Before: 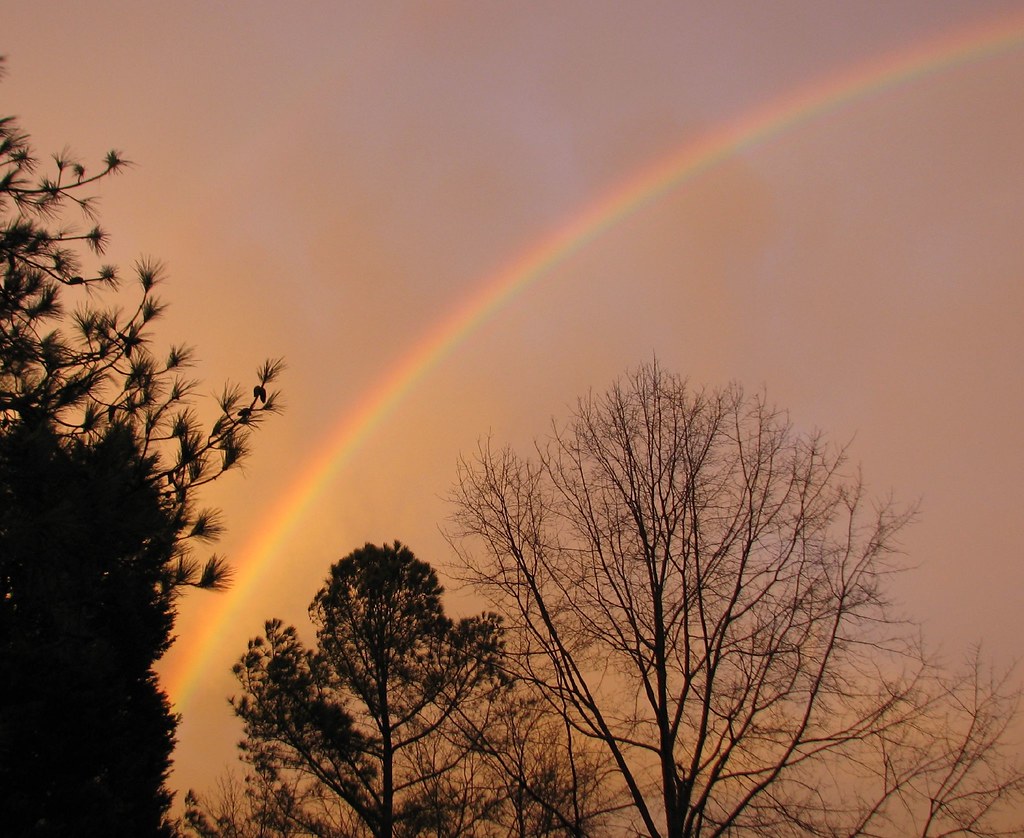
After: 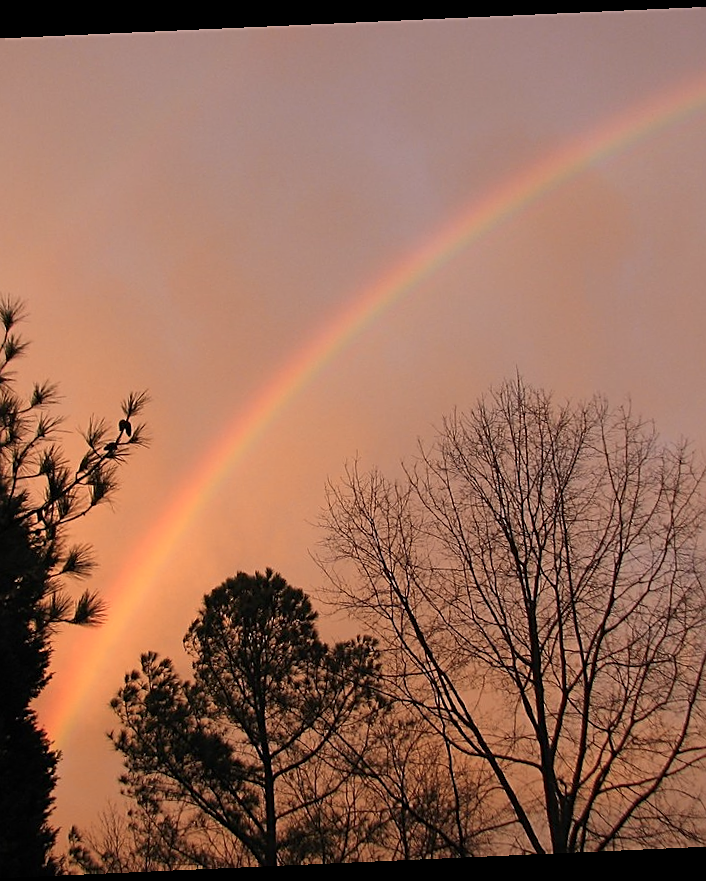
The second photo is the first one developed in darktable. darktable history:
color zones: curves: ch1 [(0, 0.469) (0.072, 0.457) (0.243, 0.494) (0.429, 0.5) (0.571, 0.5) (0.714, 0.5) (0.857, 0.5) (1, 0.469)]; ch2 [(0, 0.499) (0.143, 0.467) (0.242, 0.436) (0.429, 0.493) (0.571, 0.5) (0.714, 0.5) (0.857, 0.5) (1, 0.499)]
sharpen: on, module defaults
crop and rotate: left 14.385%, right 18.948%
rotate and perspective: rotation -2.56°, automatic cropping off
